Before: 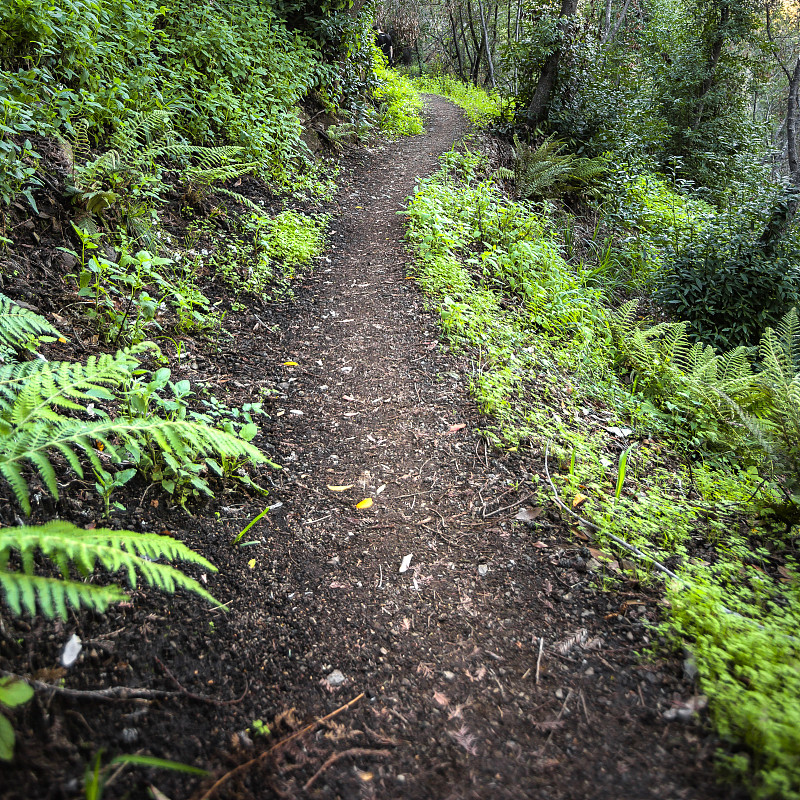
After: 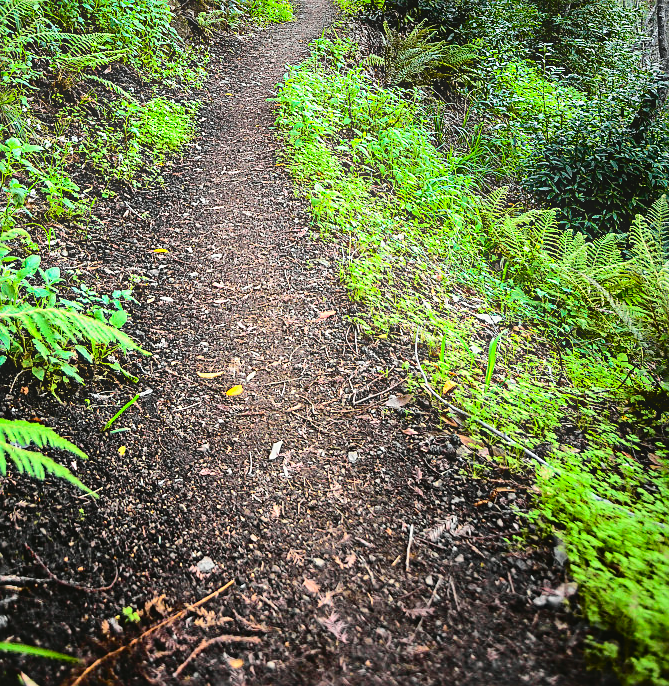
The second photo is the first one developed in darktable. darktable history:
tone curve: curves: ch0 [(0, 0.03) (0.113, 0.087) (0.207, 0.184) (0.515, 0.612) (0.712, 0.793) (1, 0.946)]; ch1 [(0, 0) (0.172, 0.123) (0.317, 0.279) (0.407, 0.401) (0.476, 0.482) (0.505, 0.499) (0.534, 0.534) (0.632, 0.645) (0.726, 0.745) (1, 1)]; ch2 [(0, 0) (0.411, 0.424) (0.476, 0.492) (0.521, 0.524) (0.541, 0.559) (0.65, 0.699) (1, 1)], color space Lab, independent channels, preserve colors none
crop: left 16.315%, top 14.246%
sharpen: on, module defaults
bloom: size 9%, threshold 100%, strength 7%
shadows and highlights: shadows 52.34, highlights -28.23, soften with gaussian
